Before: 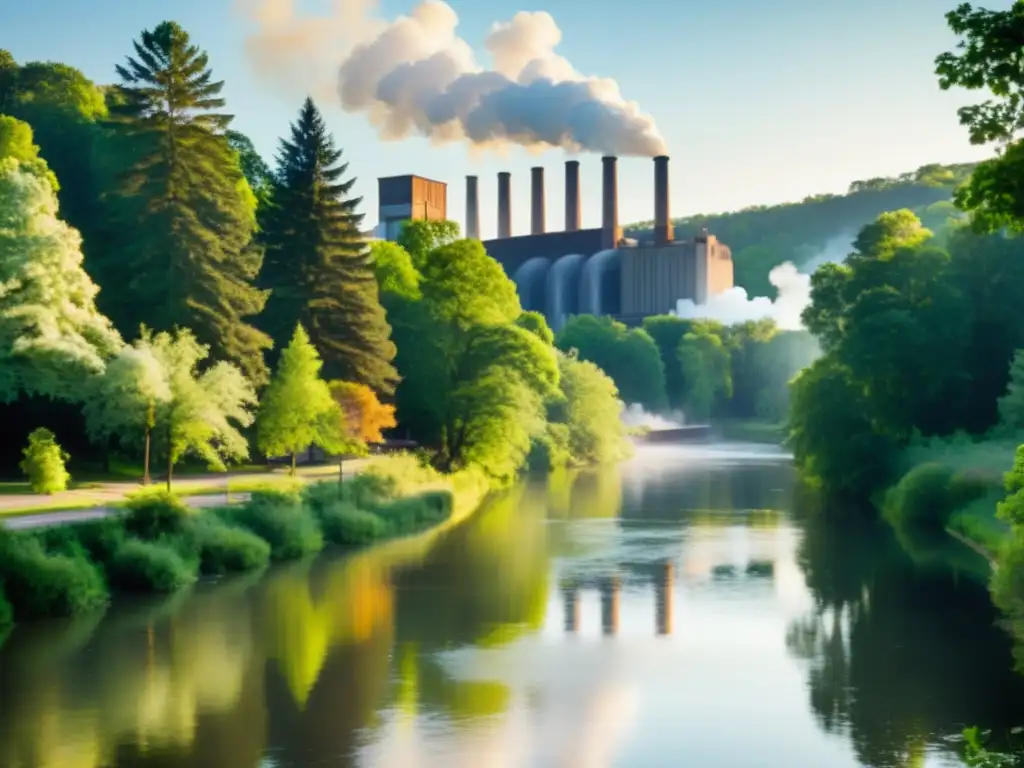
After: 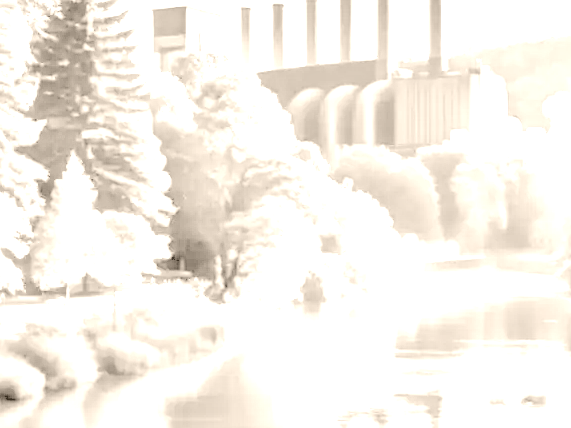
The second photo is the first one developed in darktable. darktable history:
sharpen: amount 0.2
colorize: hue 34.49°, saturation 35.33%, source mix 100%, version 1
exposure: exposure 1 EV, compensate highlight preservation false
crop and rotate: left 22.13%, top 22.054%, right 22.026%, bottom 22.102%
rgb levels: levels [[0.027, 0.429, 0.996], [0, 0.5, 1], [0, 0.5, 1]]
color correction: highlights a* -0.137, highlights b* -5.91, shadows a* -0.137, shadows b* -0.137
tone equalizer: -7 EV 0.15 EV, -6 EV 0.6 EV, -5 EV 1.15 EV, -4 EV 1.33 EV, -3 EV 1.15 EV, -2 EV 0.6 EV, -1 EV 0.15 EV, mask exposure compensation -0.5 EV
local contrast: detail 130%
